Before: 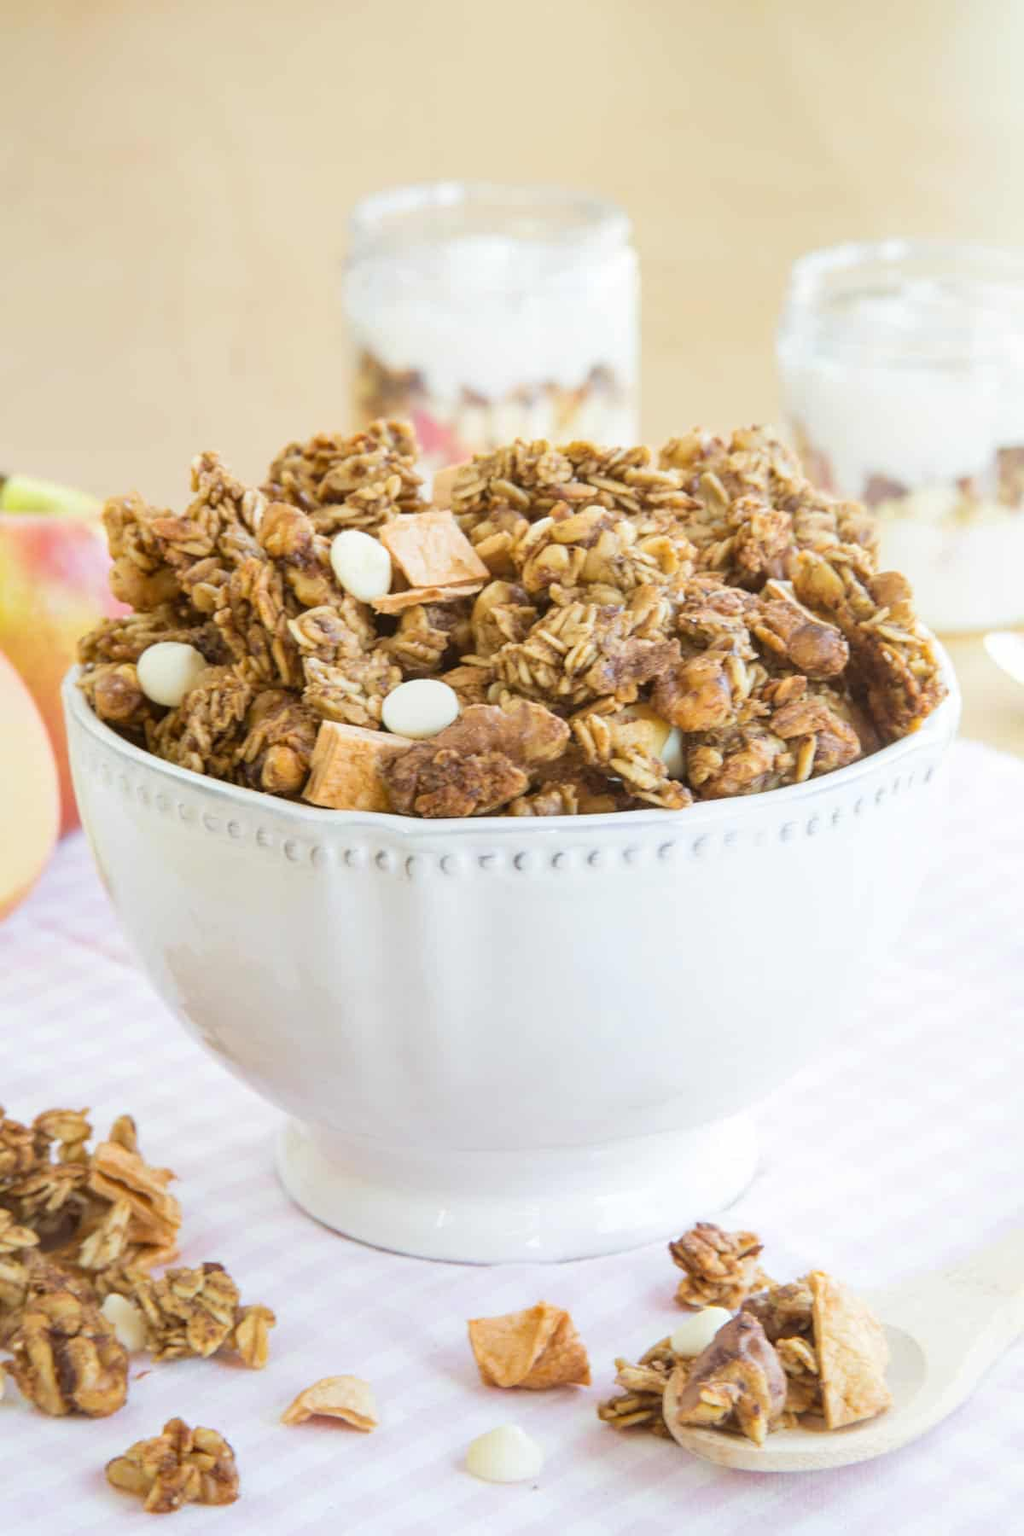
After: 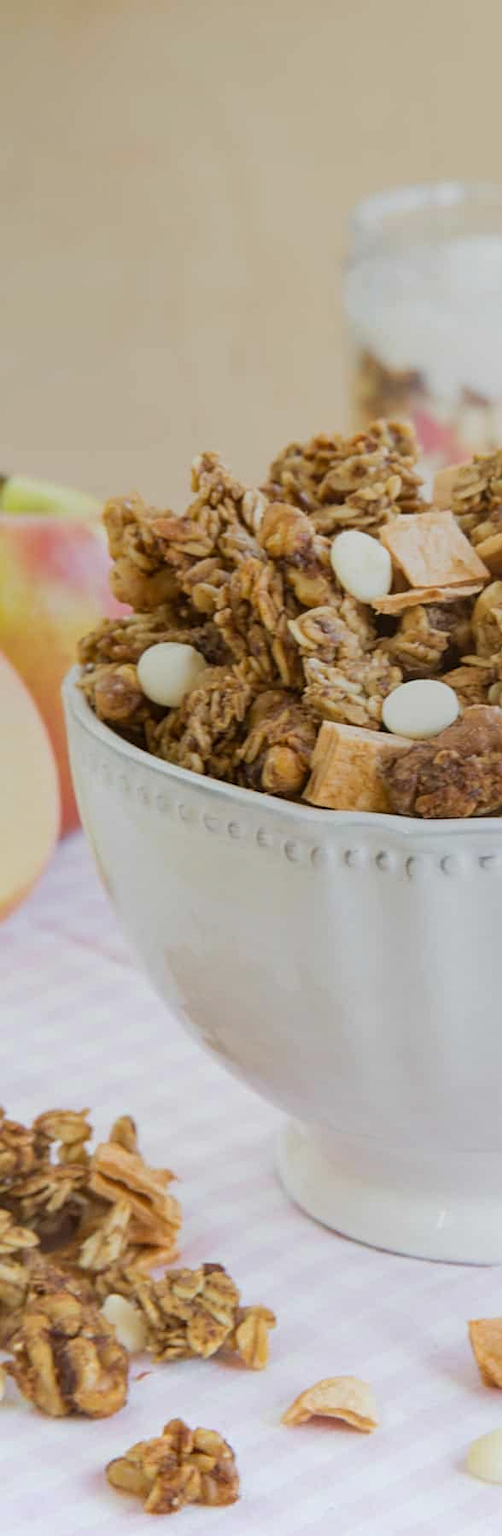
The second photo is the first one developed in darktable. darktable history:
graduated density: rotation 5.63°, offset 76.9
crop and rotate: left 0%, top 0%, right 50.845%
exposure: exposure -0.05 EV
sharpen: amount 0.2
